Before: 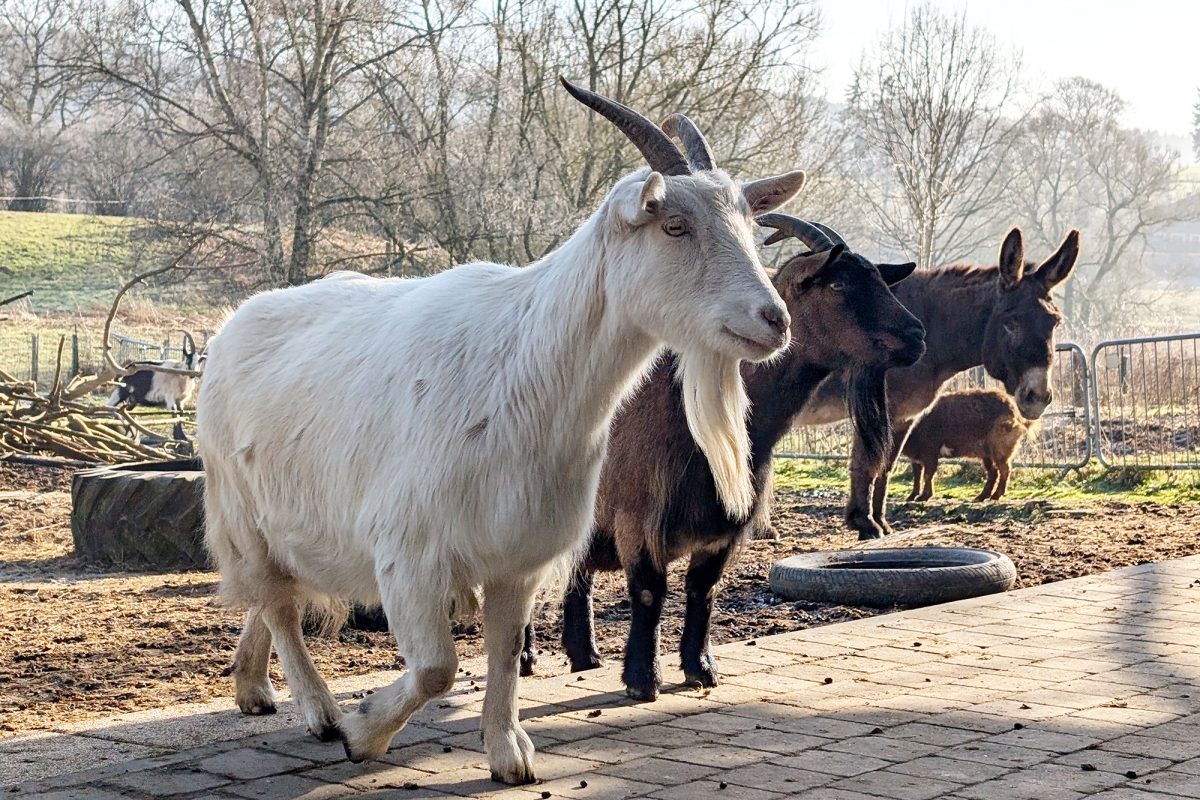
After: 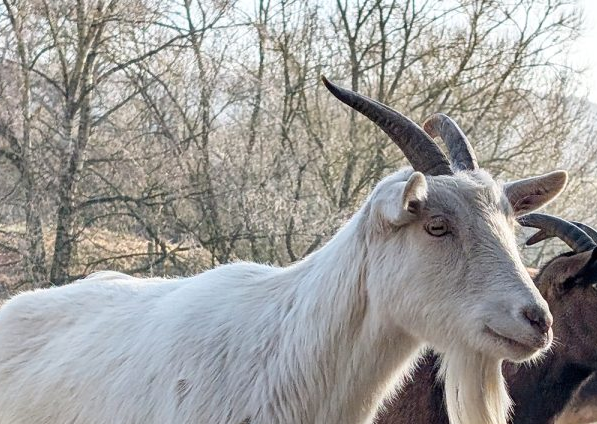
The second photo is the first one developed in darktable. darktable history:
crop: left 19.836%, right 30.41%, bottom 46.942%
